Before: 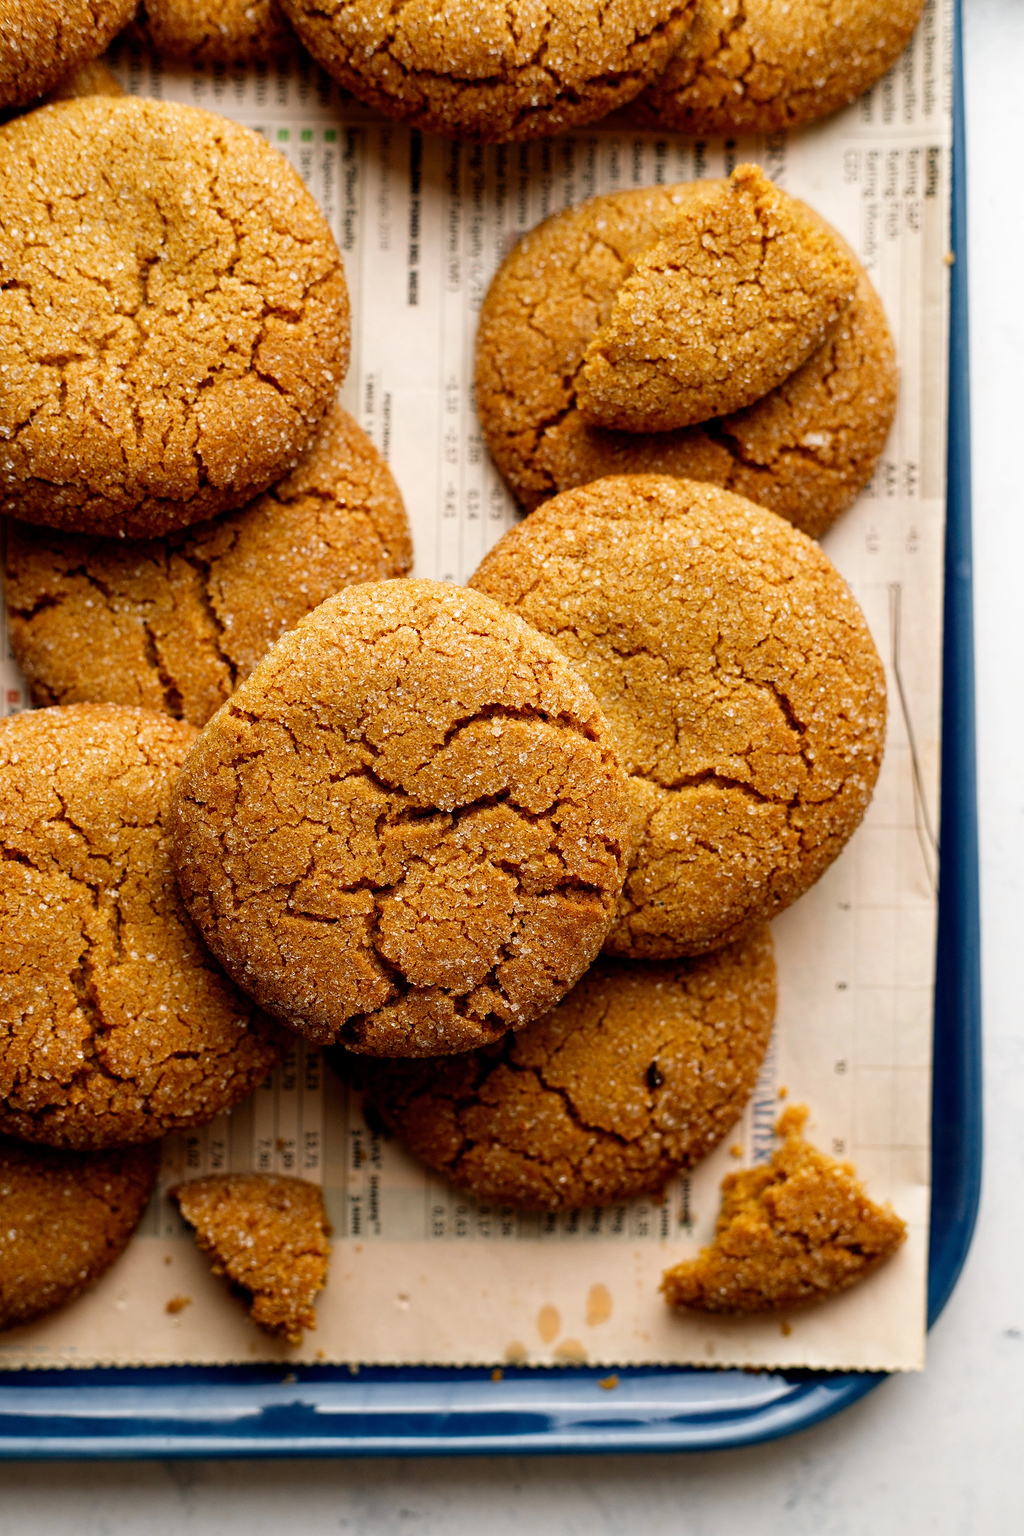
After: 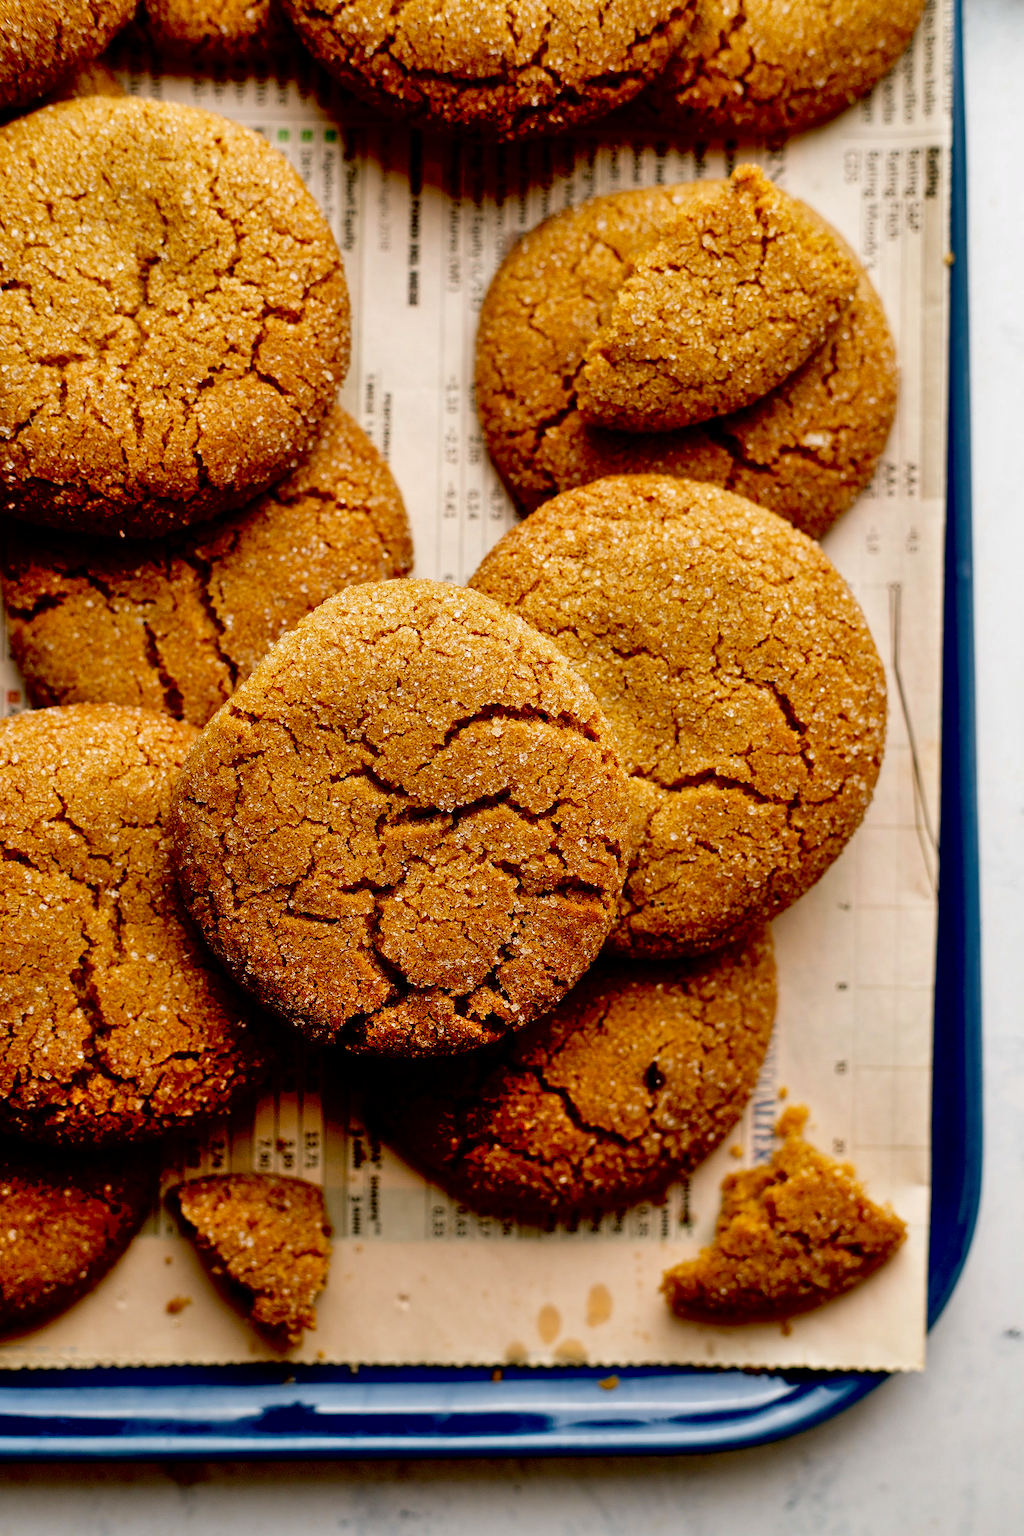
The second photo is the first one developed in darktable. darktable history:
shadows and highlights: low approximation 0.01, soften with gaussian
rotate and perspective: crop left 0, crop top 0
velvia: strength 15%
exposure: black level correction 0.029, exposure -0.073 EV, compensate highlight preservation false
